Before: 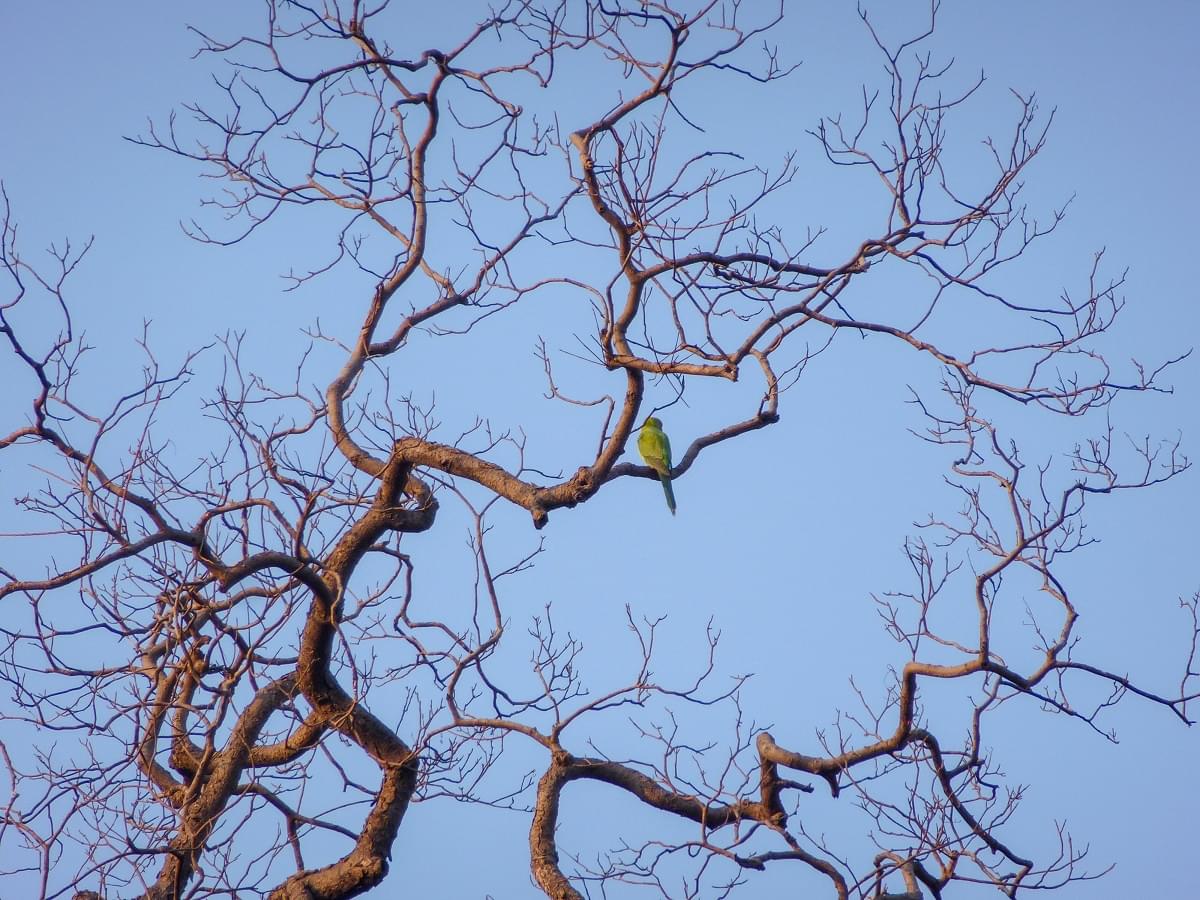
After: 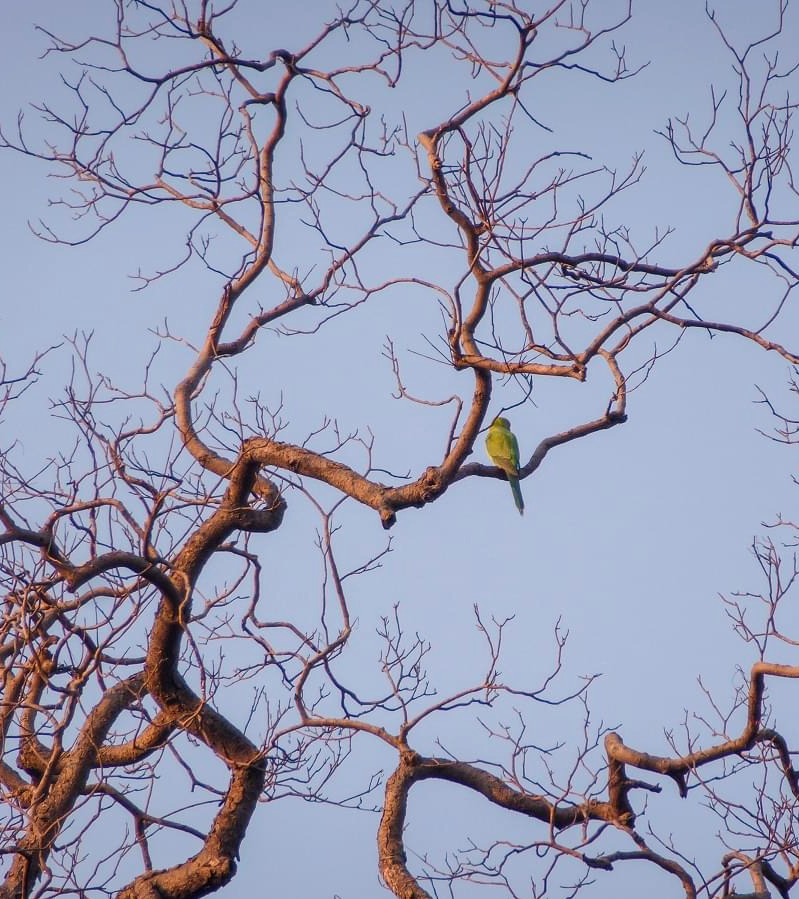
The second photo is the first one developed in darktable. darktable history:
white balance: red 1.127, blue 0.943
crop and rotate: left 12.673%, right 20.66%
contrast brightness saturation: saturation -0.05
